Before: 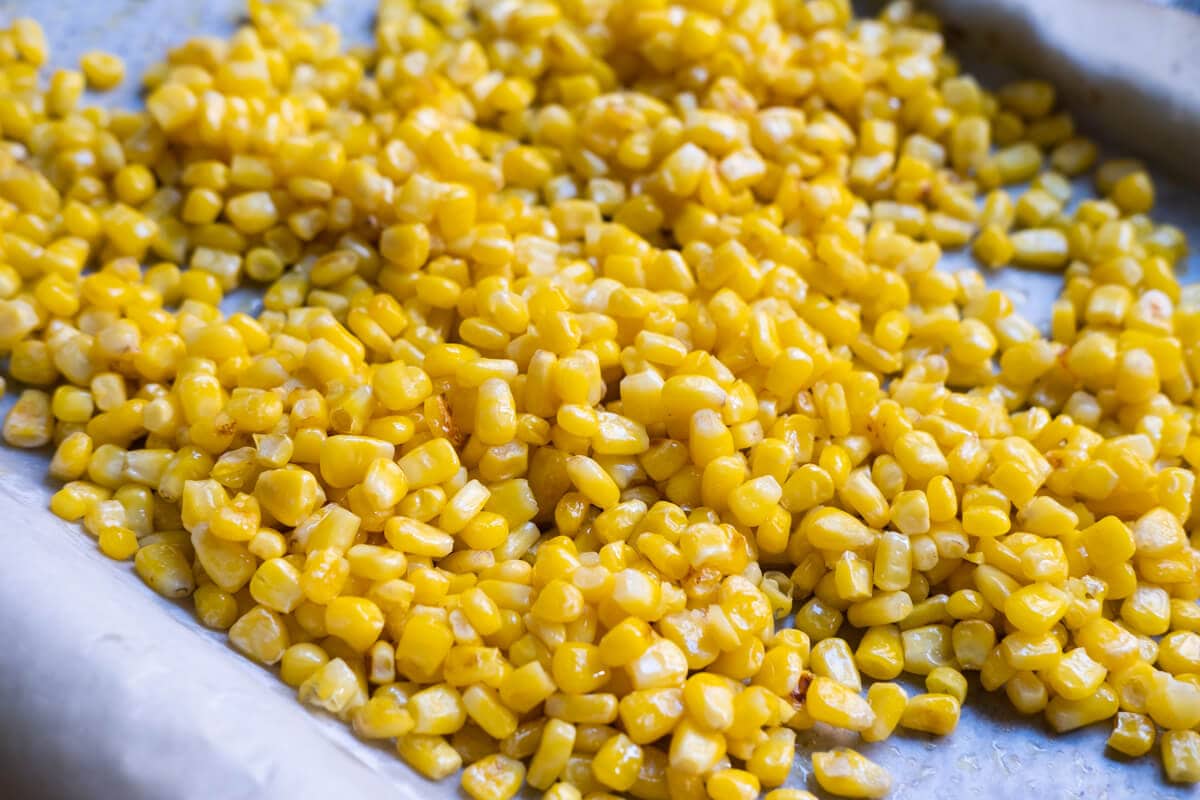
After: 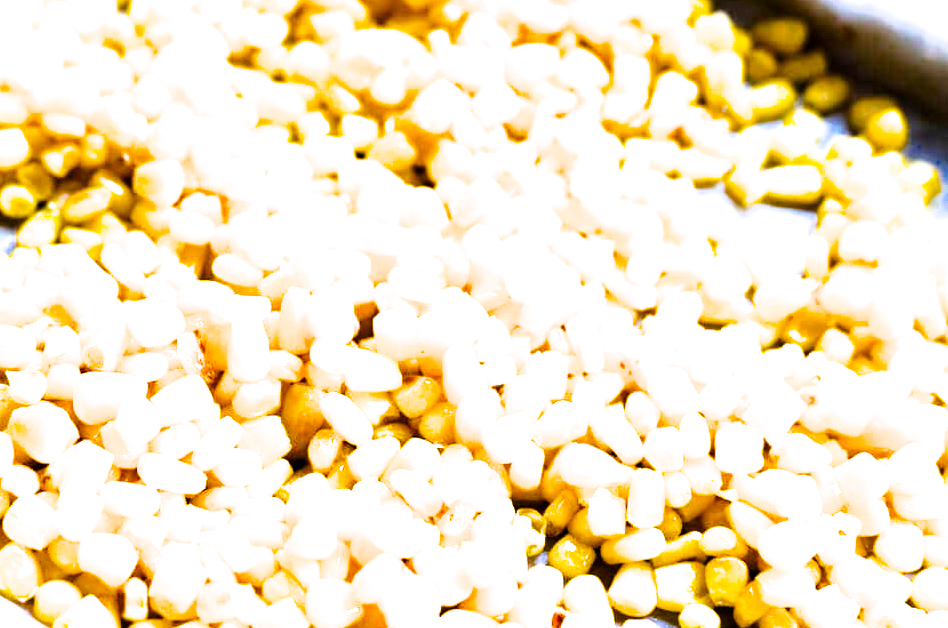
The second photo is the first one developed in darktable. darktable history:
color balance rgb: linear chroma grading › global chroma 0.279%, perceptual saturation grading › global saturation 29.395%, perceptual brilliance grading › highlights 10.724%, perceptual brilliance grading › shadows -10.994%, global vibrance 16.193%, saturation formula JzAzBz (2021)
tone curve: curves: ch0 [(0, 0) (0.051, 0.021) (0.11, 0.069) (0.249, 0.235) (0.452, 0.526) (0.596, 0.713) (0.703, 0.83) (0.851, 0.938) (1, 1)]; ch1 [(0, 0) (0.1, 0.038) (0.318, 0.221) (0.413, 0.325) (0.443, 0.412) (0.483, 0.474) (0.503, 0.501) (0.516, 0.517) (0.548, 0.568) (0.569, 0.599) (0.594, 0.634) (0.666, 0.701) (1, 1)]; ch2 [(0, 0) (0.453, 0.435) (0.479, 0.476) (0.504, 0.5) (0.529, 0.537) (0.556, 0.583) (0.584, 0.618) (0.824, 0.815) (1, 1)], preserve colors none
filmic rgb: black relative exposure -8.28 EV, white relative exposure 2.2 EV, target white luminance 99.975%, hardness 7.05, latitude 75.57%, contrast 1.322, highlights saturation mix -2.74%, shadows ↔ highlights balance 30.54%, color science v6 (2022)
crop and rotate: left 20.659%, top 7.903%, right 0.333%, bottom 13.518%
exposure: black level correction 0, exposure 1.294 EV, compensate highlight preservation false
